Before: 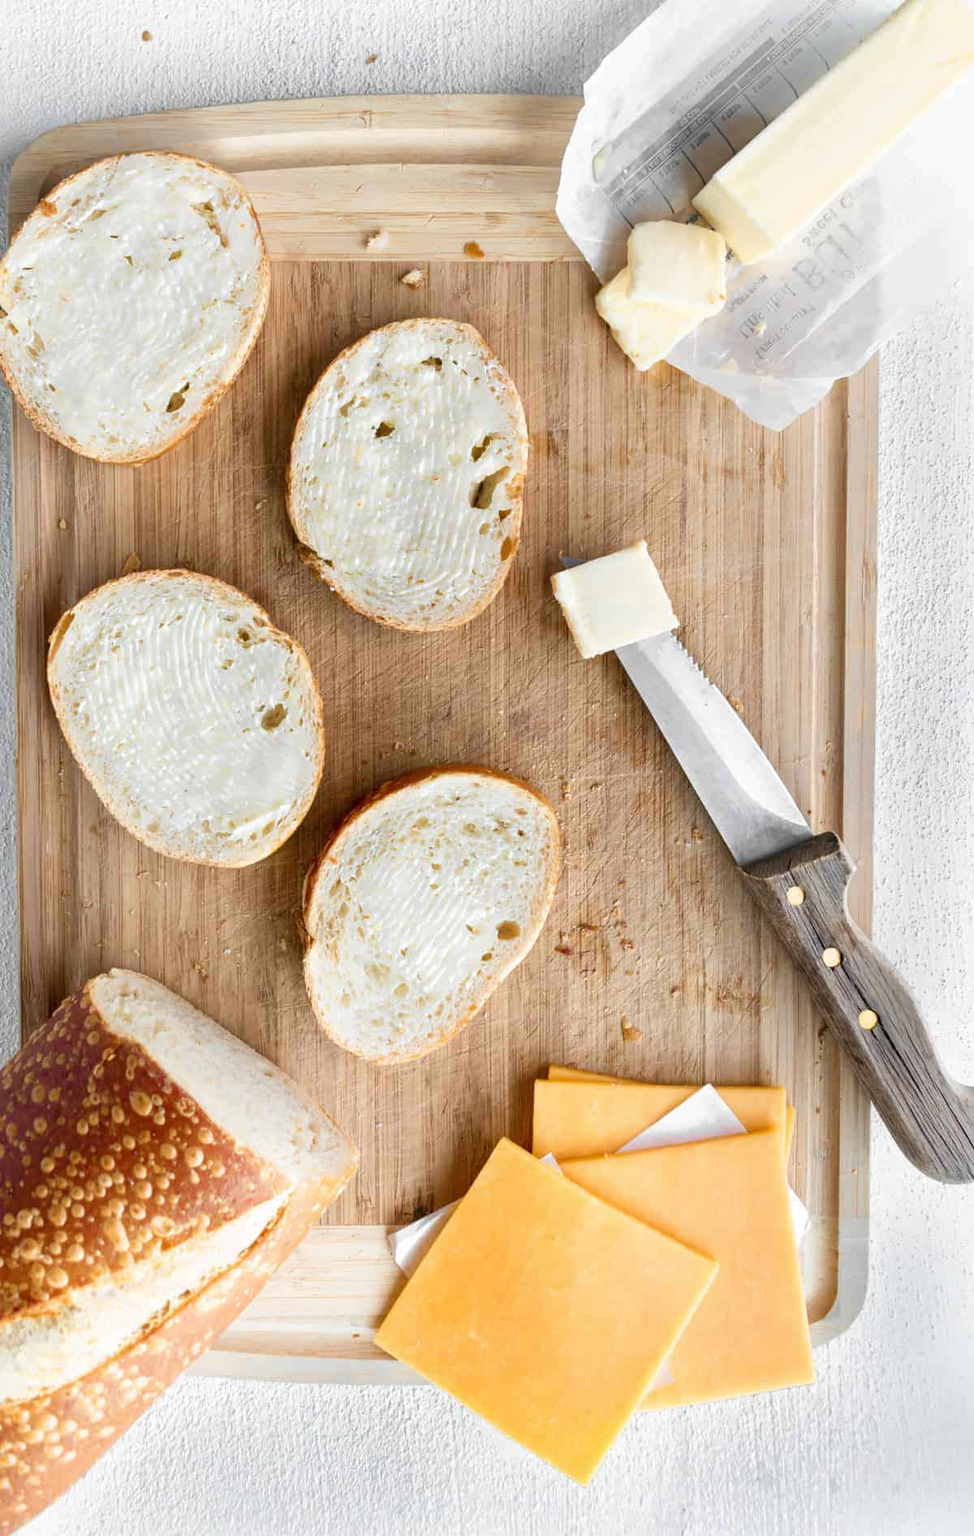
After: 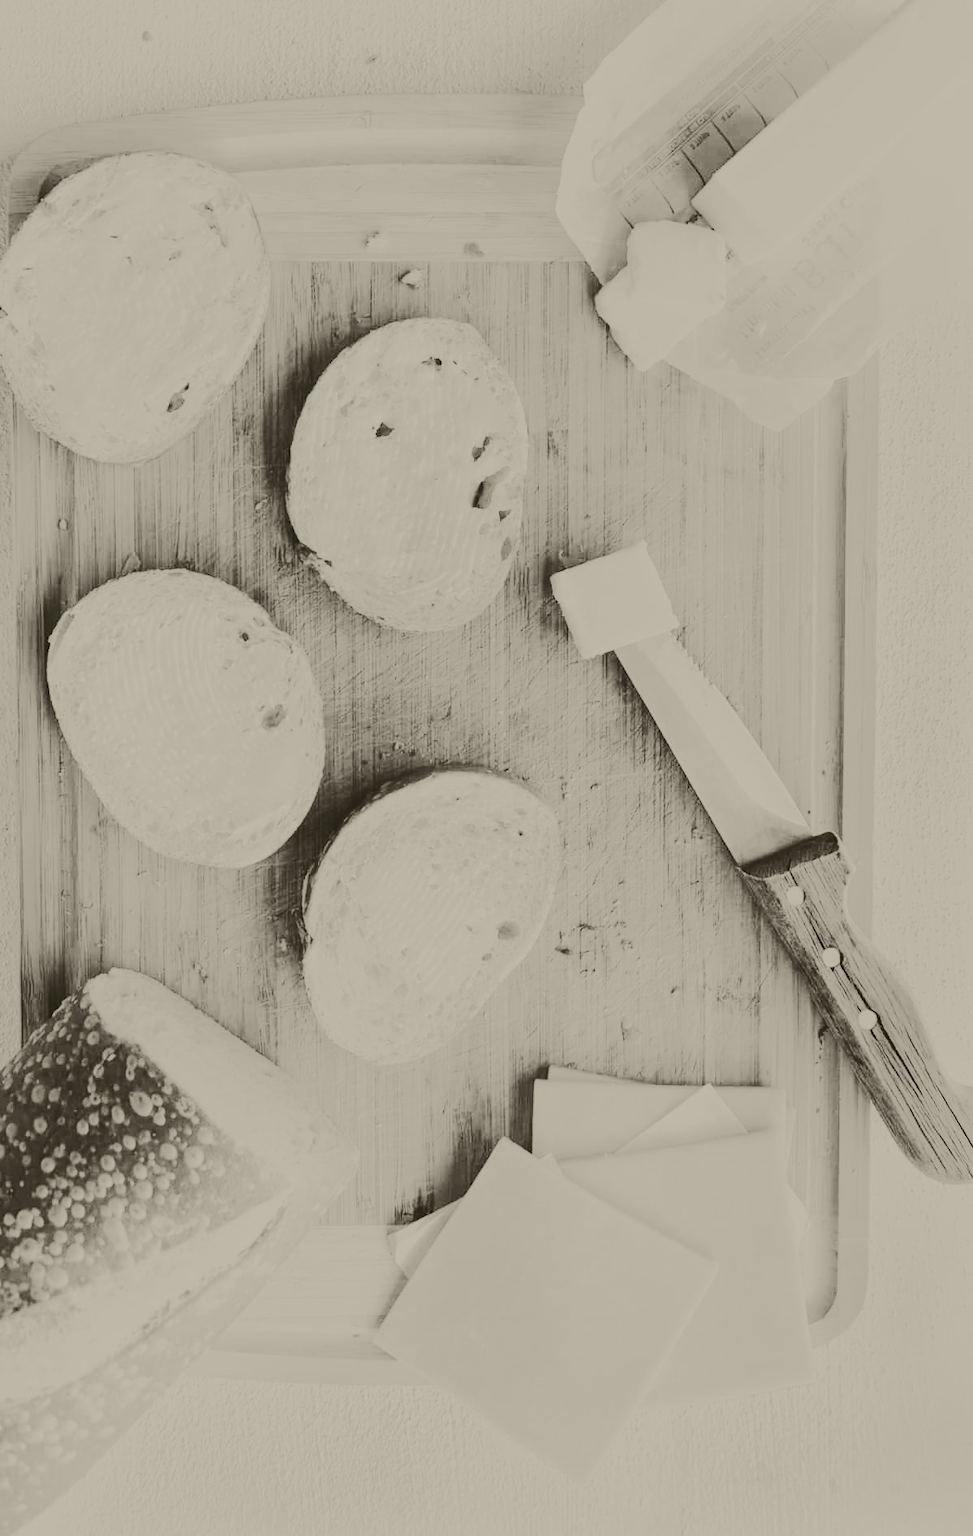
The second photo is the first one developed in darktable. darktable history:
contrast brightness saturation: contrast 0.5, saturation -0.1
colorize: hue 41.44°, saturation 22%, source mix 60%, lightness 10.61%
color calibration: illuminant as shot in camera, x 0.358, y 0.373, temperature 4628.91 K
exposure: black level correction -0.005, exposure 1.002 EV, compensate highlight preservation false
